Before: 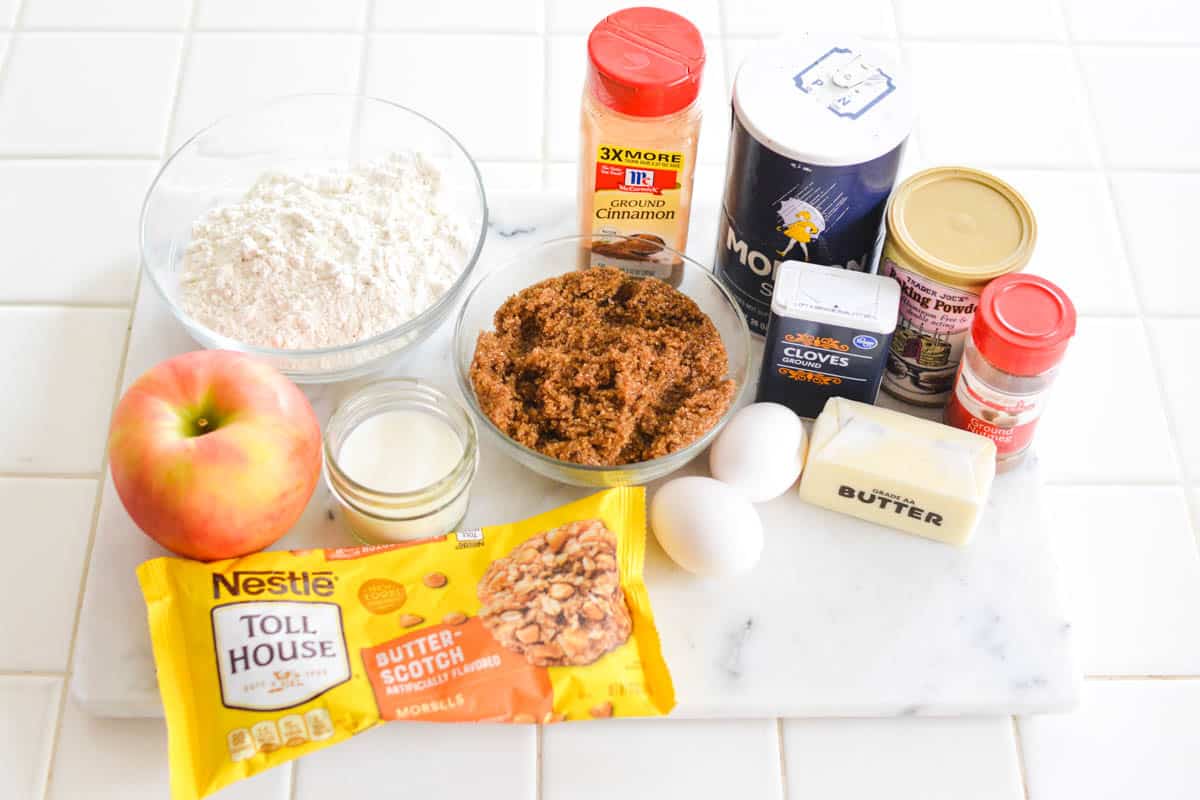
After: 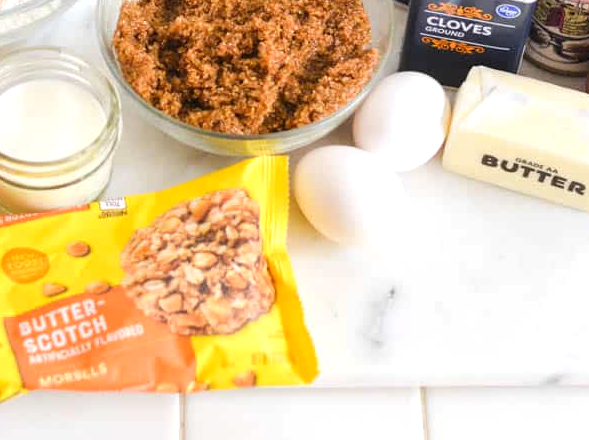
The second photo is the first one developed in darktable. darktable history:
exposure: black level correction 0.001, exposure 0.193 EV, compensate exposure bias true, compensate highlight preservation false
crop: left 29.801%, top 41.464%, right 21.039%, bottom 3.511%
